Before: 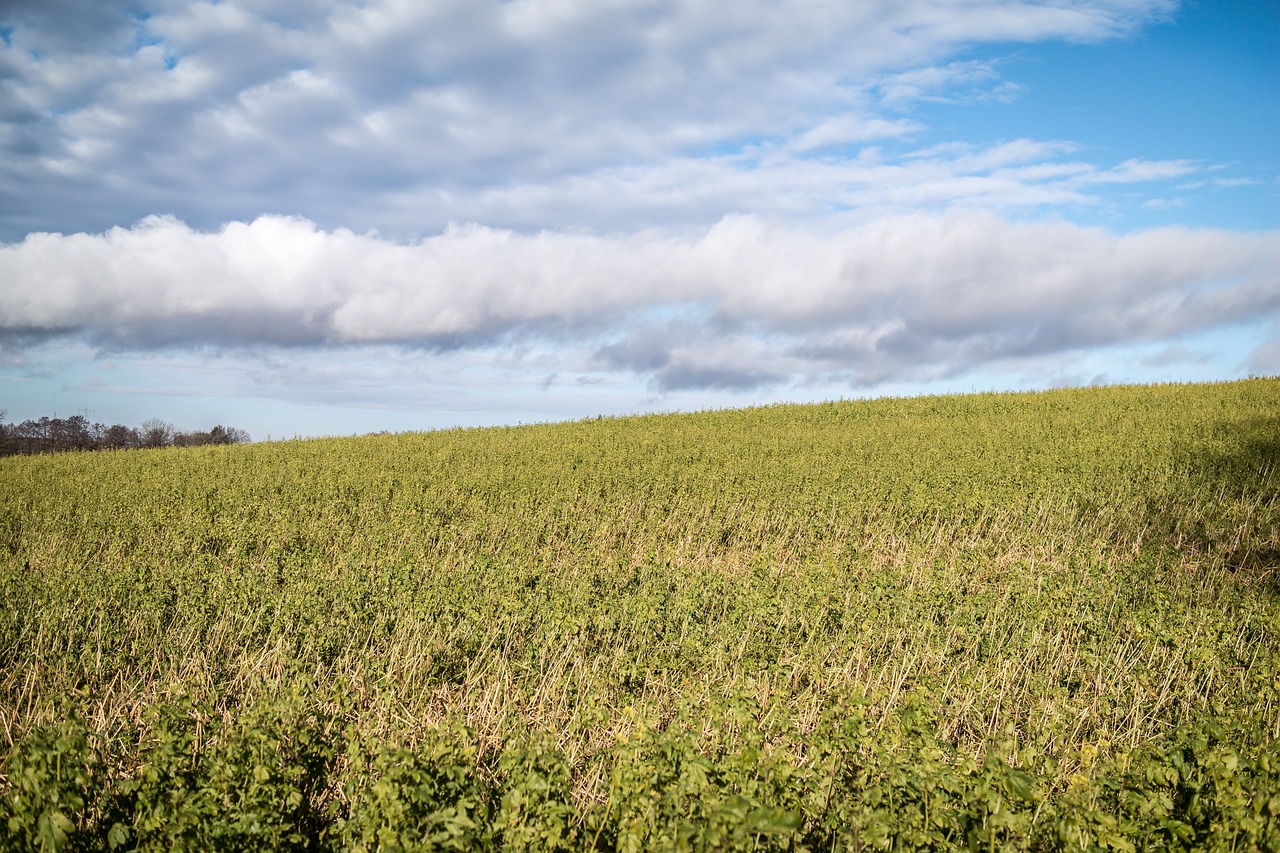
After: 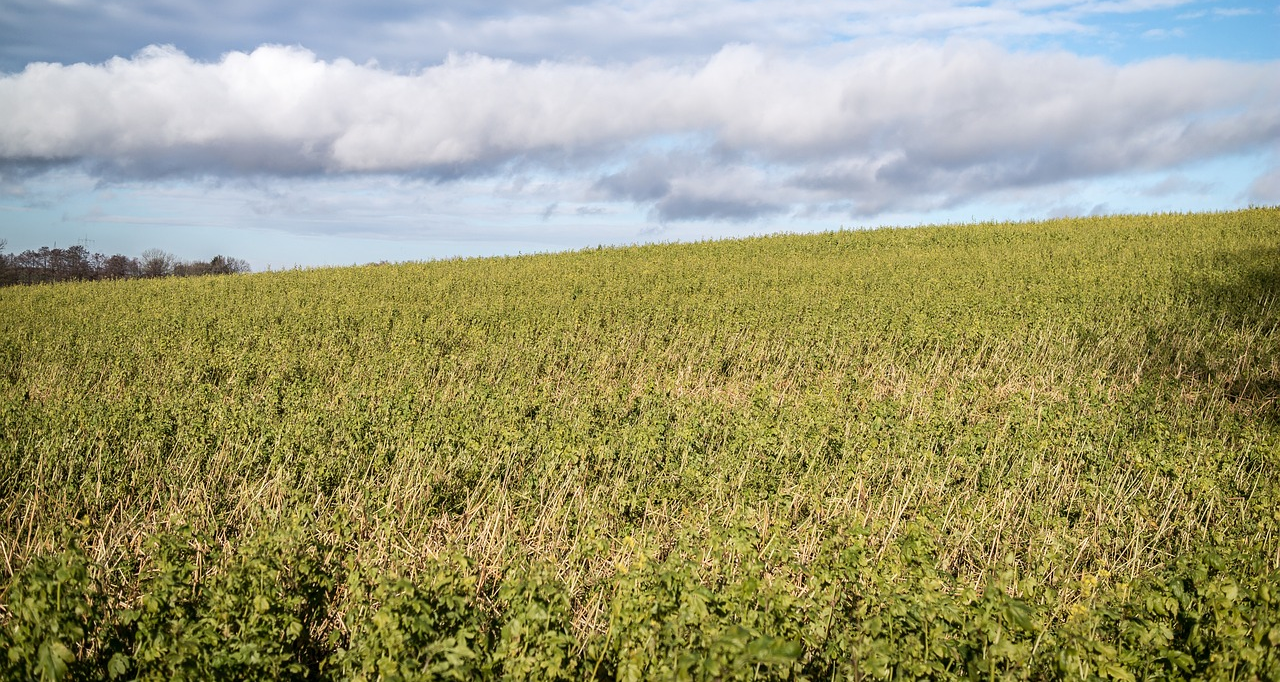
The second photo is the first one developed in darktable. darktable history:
crop and rotate: top 19.964%
